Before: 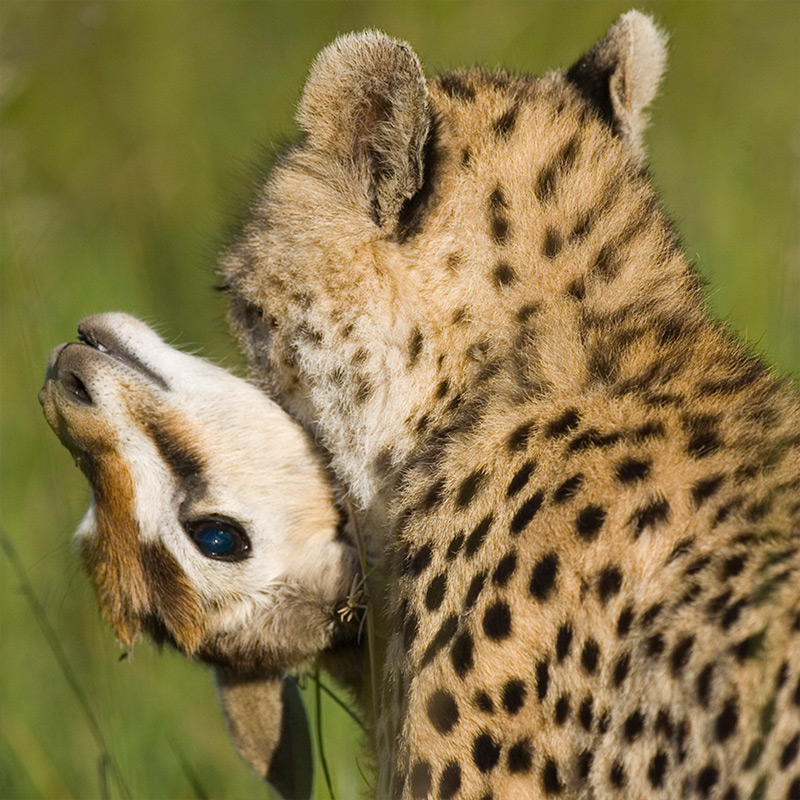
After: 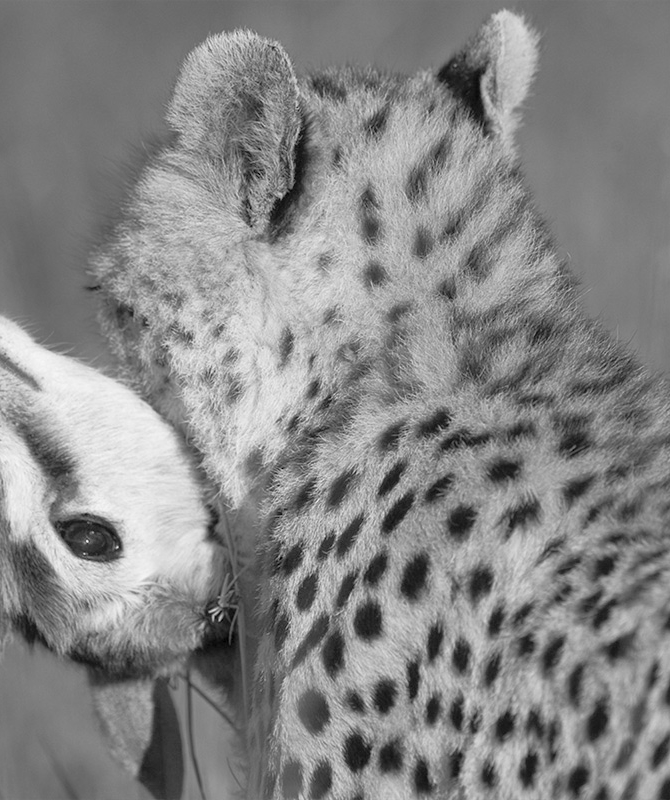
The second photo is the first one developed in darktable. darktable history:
crop: left 16.145%
contrast brightness saturation: brightness 0.15
exposure: black level correction 0.001, compensate highlight preservation false
rgb curve: curves: ch0 [(0, 0) (0.053, 0.068) (0.122, 0.128) (1, 1)]
monochrome: a 0, b 0, size 0.5, highlights 0.57
